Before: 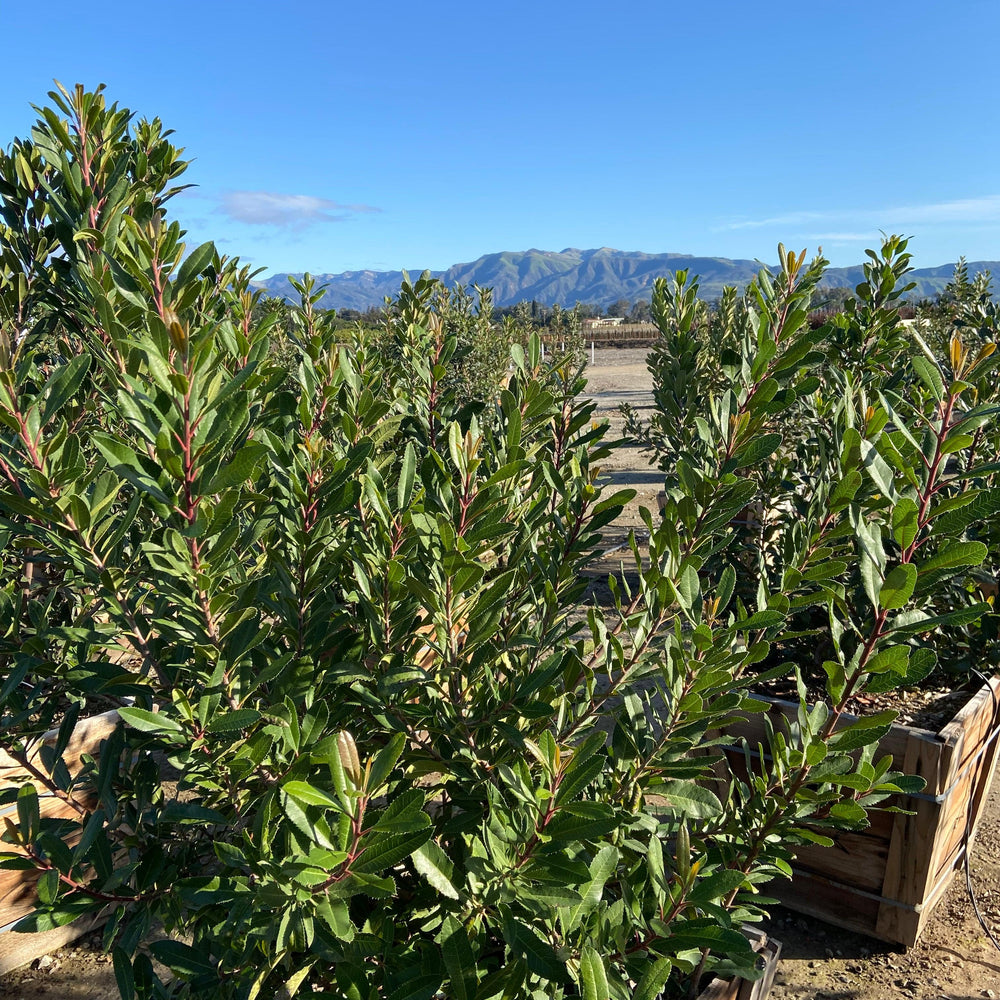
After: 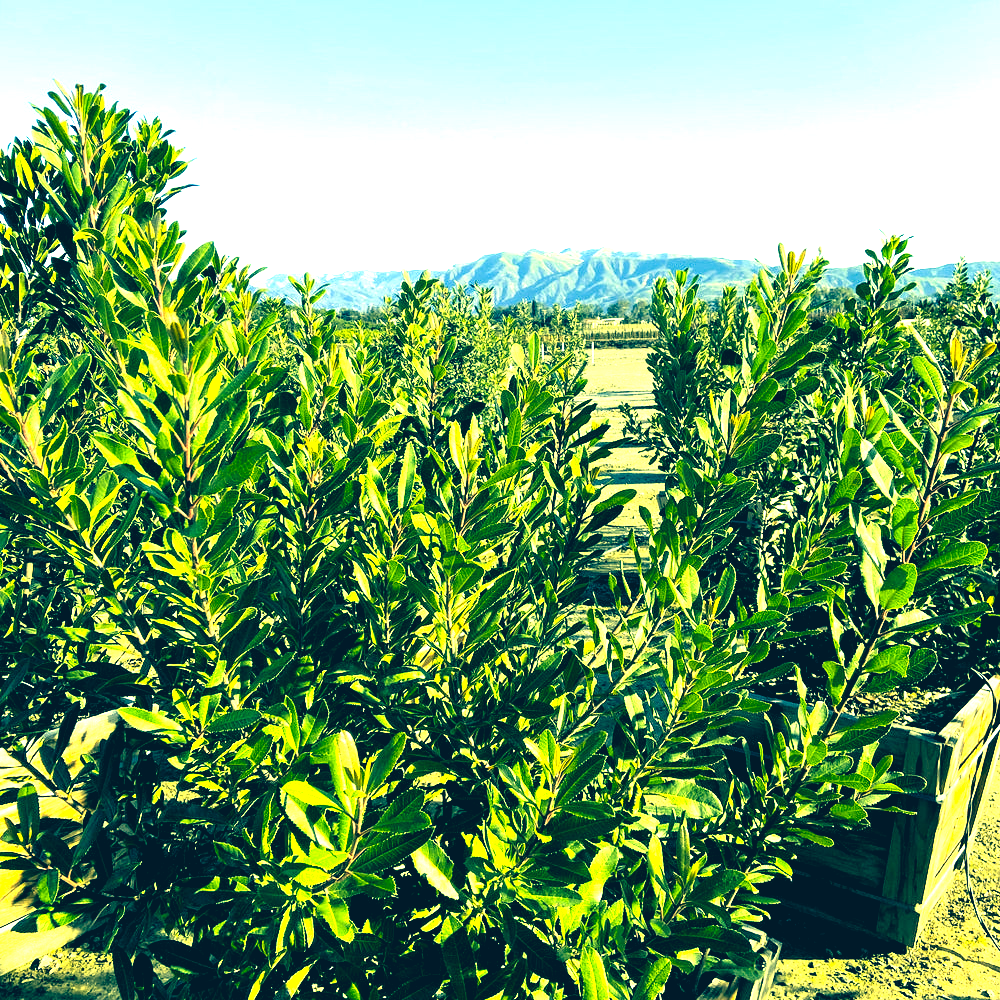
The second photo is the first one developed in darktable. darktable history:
exposure: black level correction 0, exposure 1.444 EV, compensate highlight preservation false
color correction: highlights a* -15.37, highlights b* 39.53, shadows a* -39.97, shadows b* -26.25
levels: levels [0.182, 0.542, 0.902]
